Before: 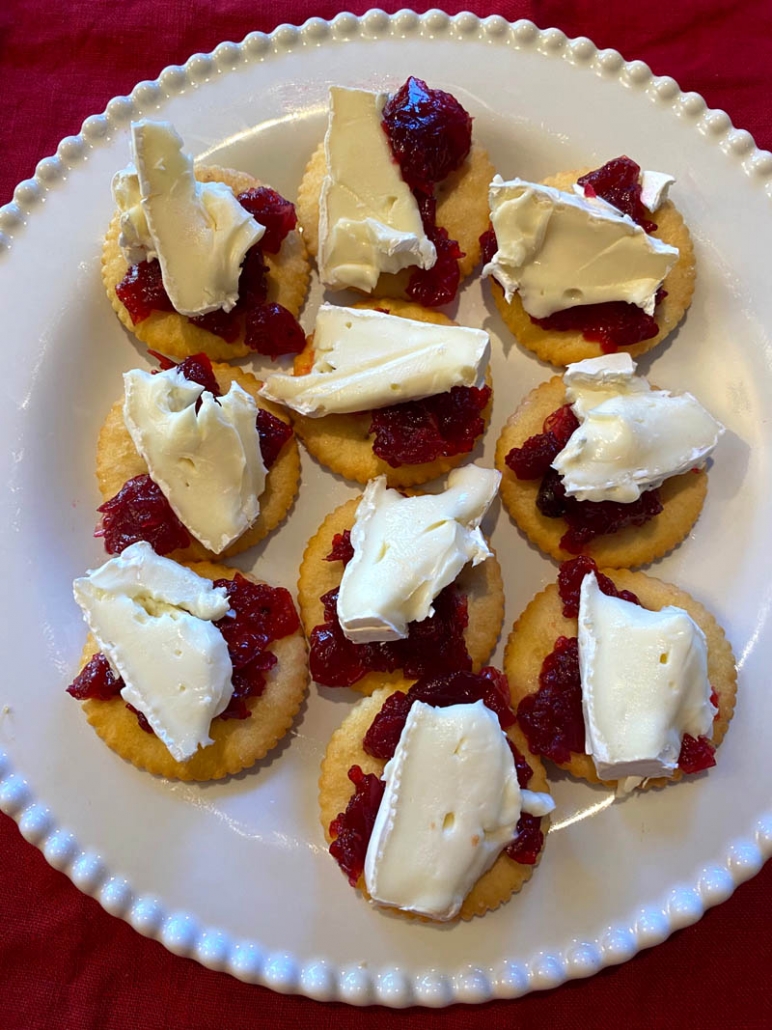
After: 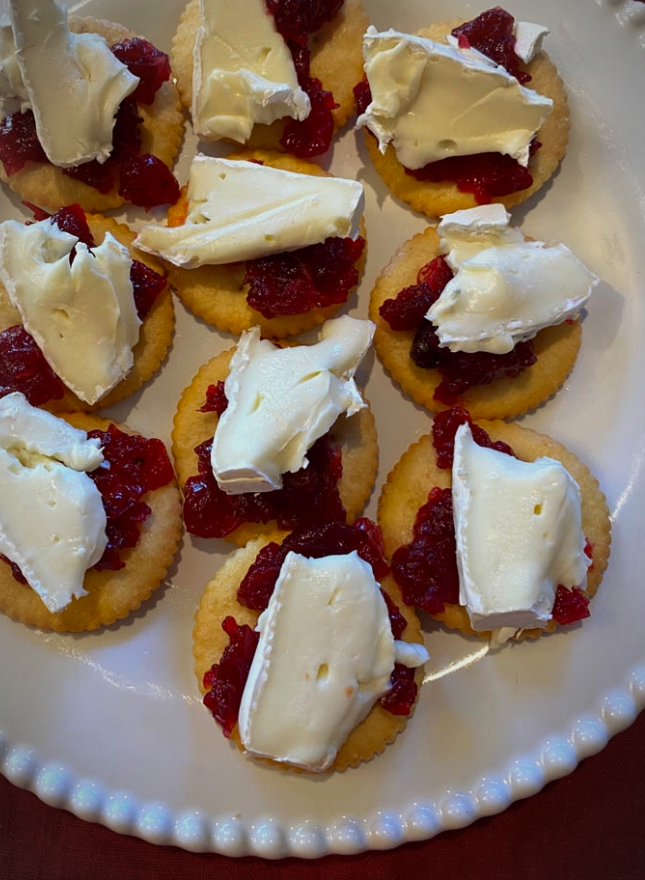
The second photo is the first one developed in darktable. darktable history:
crop: left 16.335%, top 14.472%
shadows and highlights: radius 120.82, shadows 21.96, white point adjustment -9.71, highlights -13.14, soften with gaussian
vignetting: fall-off start 87.18%, automatic ratio true
